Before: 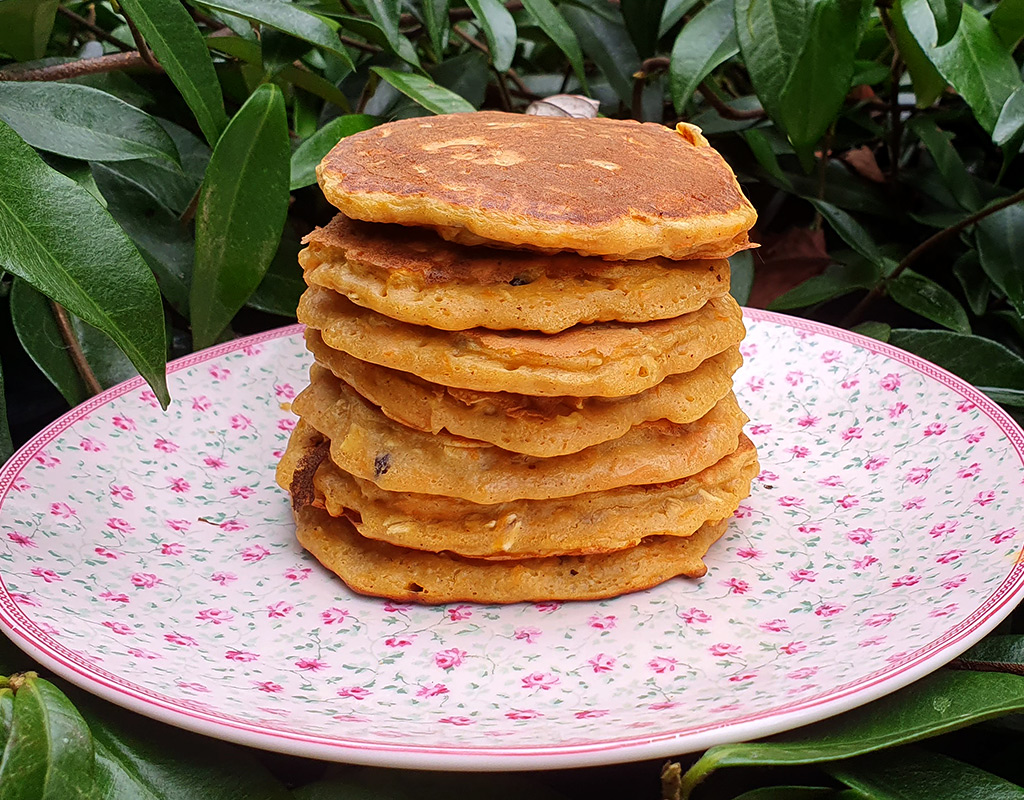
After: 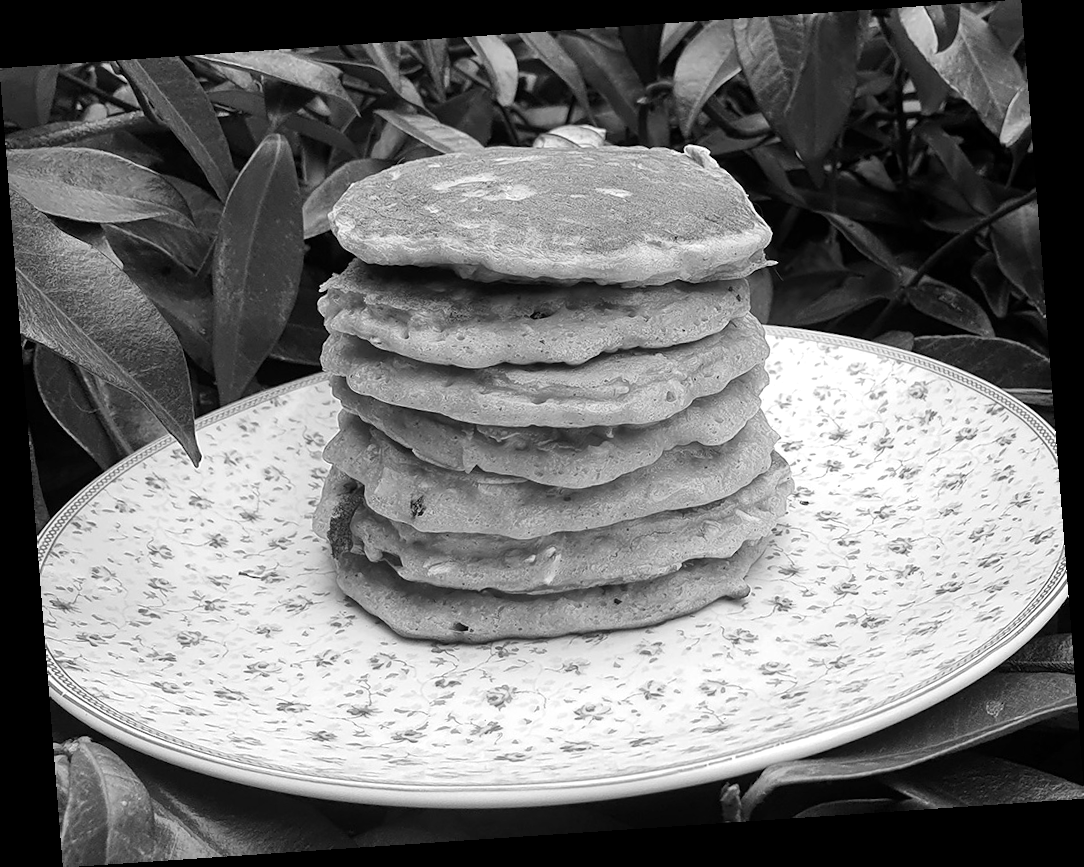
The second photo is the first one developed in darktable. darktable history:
rotate and perspective: rotation -4.2°, shear 0.006, automatic cropping off
white balance: red 1, blue 1
monochrome: on, module defaults
exposure: exposure 0.2 EV, compensate highlight preservation false
